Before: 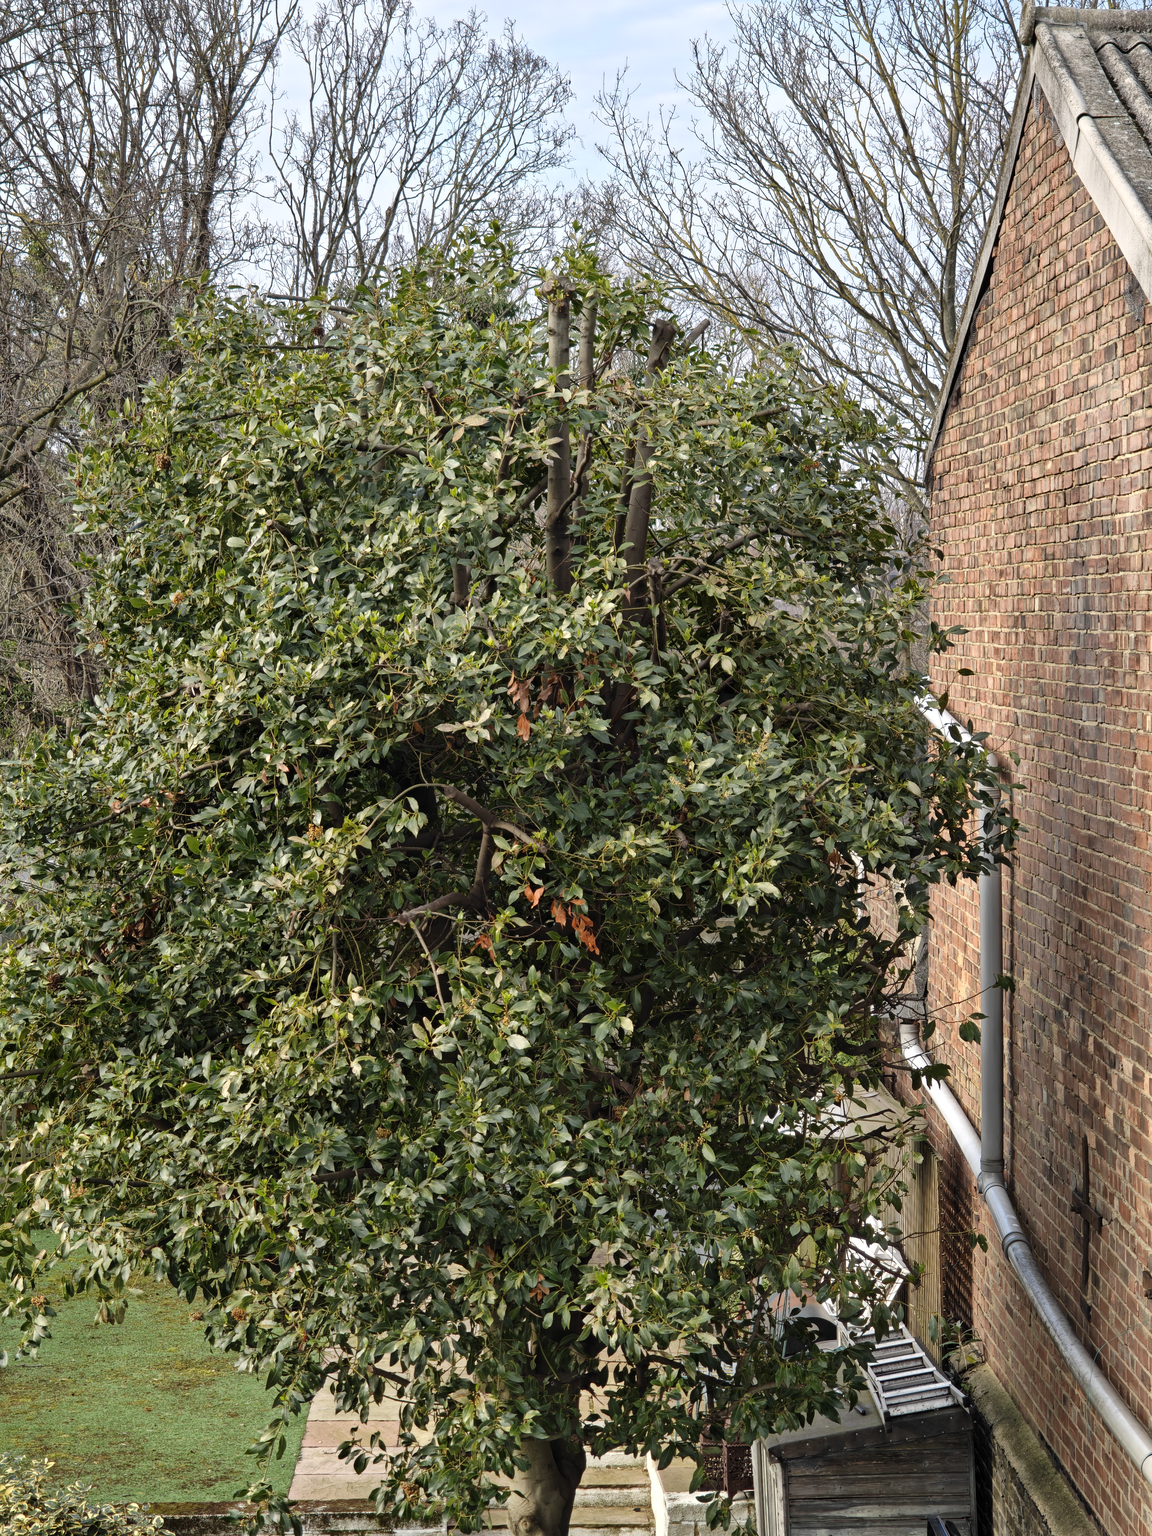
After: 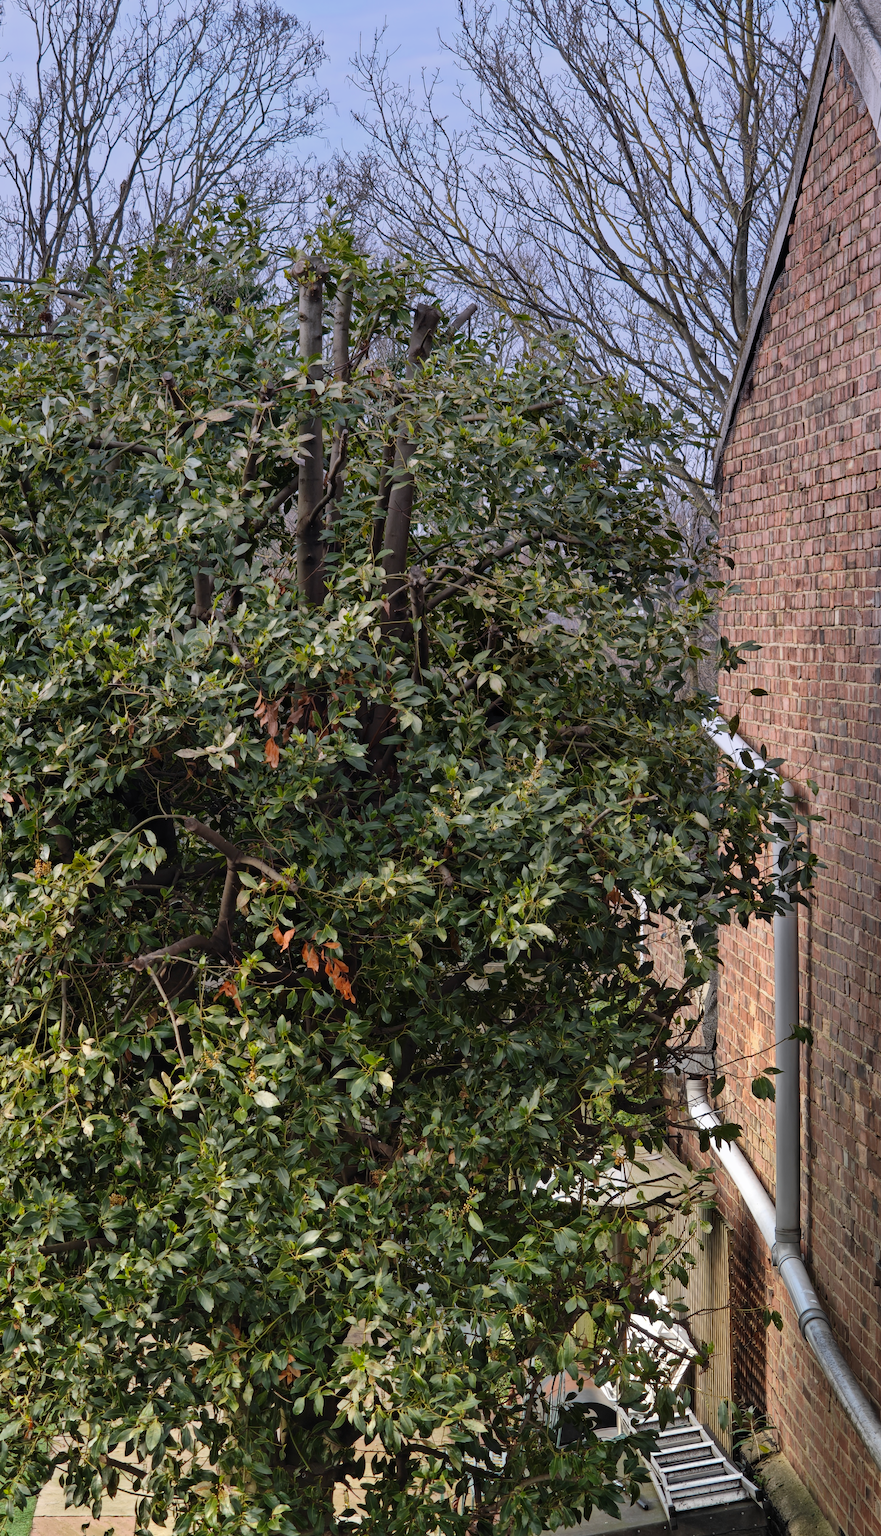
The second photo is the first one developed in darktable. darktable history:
crop and rotate: left 24.034%, top 2.838%, right 6.406%, bottom 6.299%
graduated density: hue 238.83°, saturation 50%
